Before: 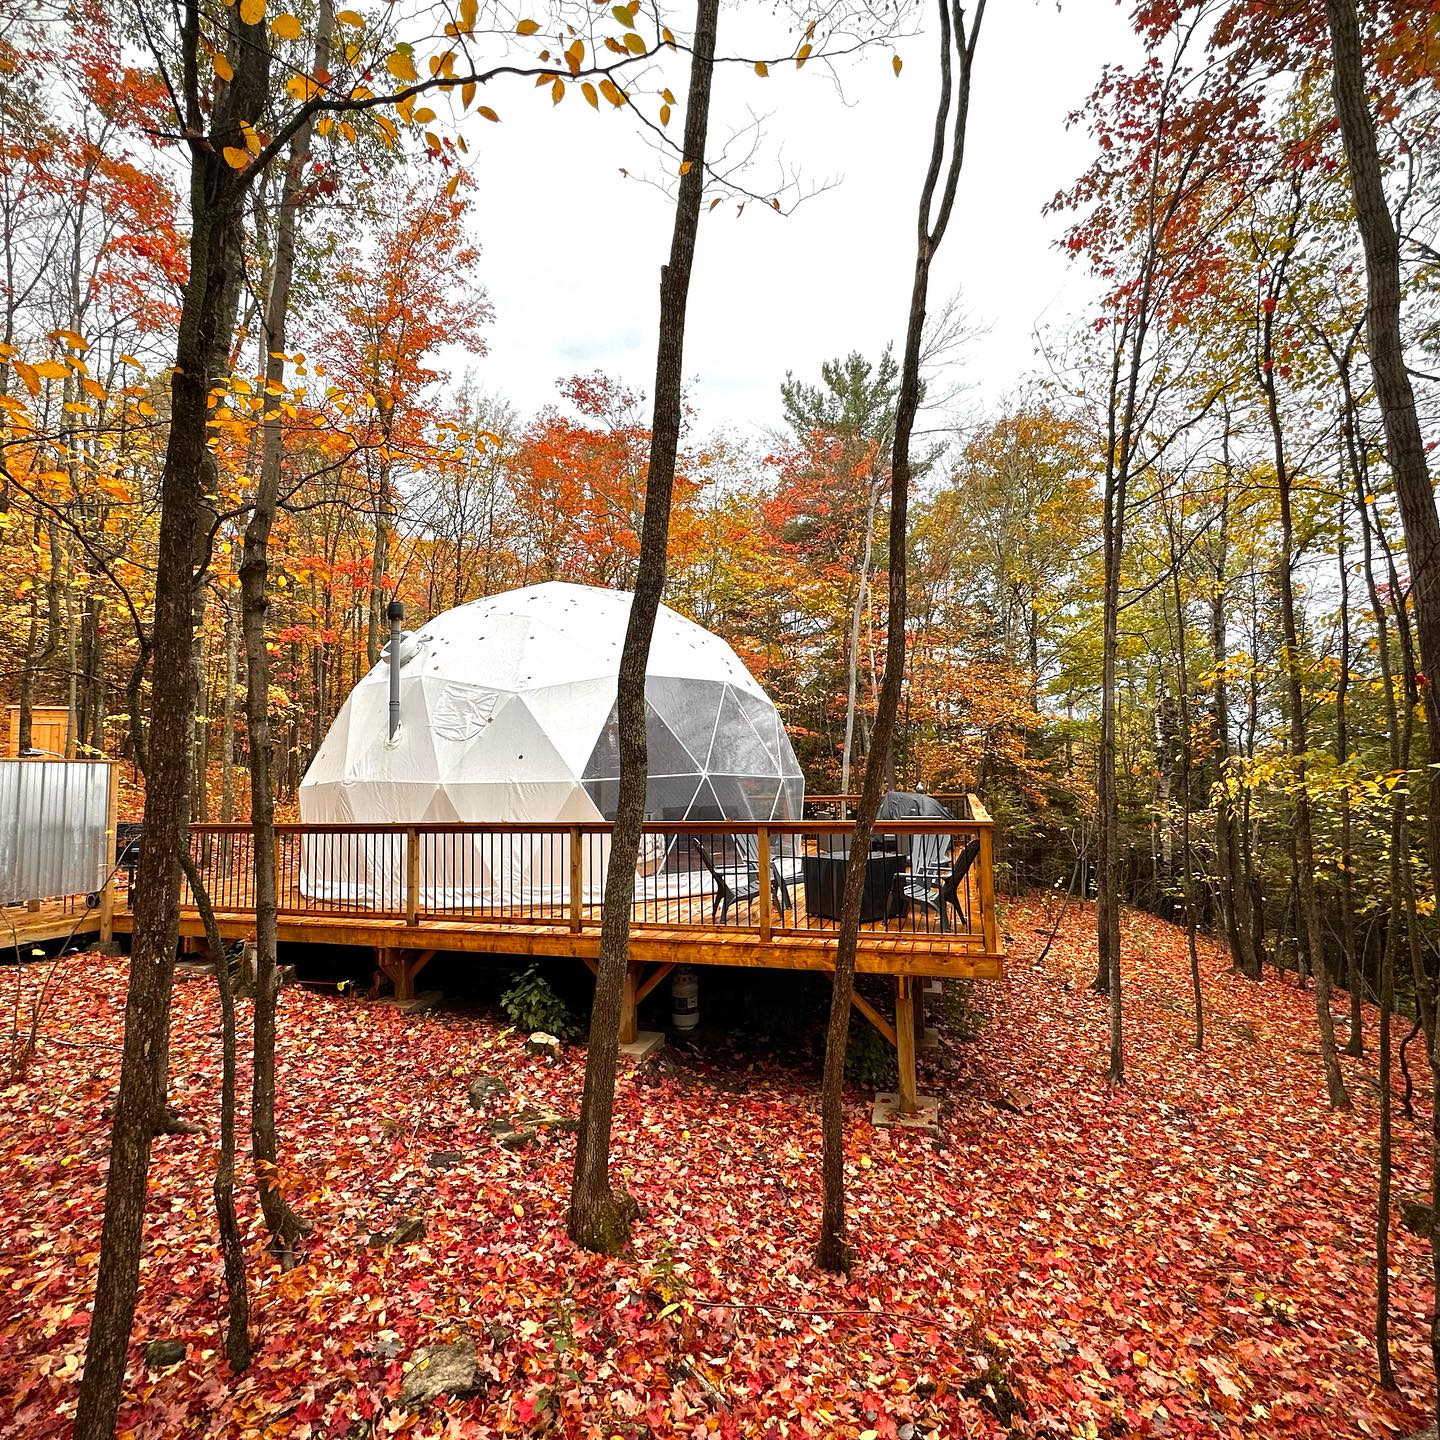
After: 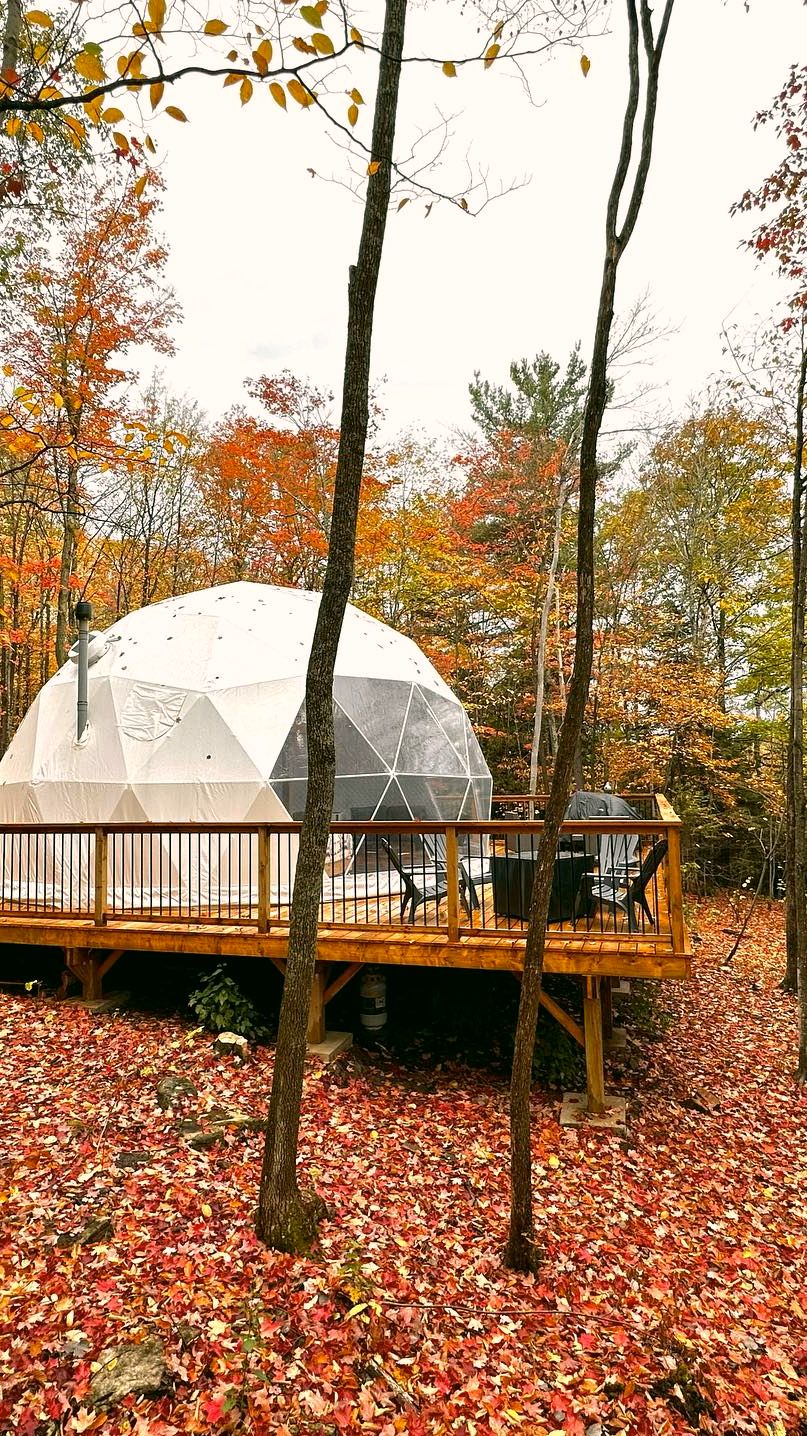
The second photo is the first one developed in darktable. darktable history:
crop: left 21.674%, right 22.086%
color correction: highlights a* 4.02, highlights b* 4.98, shadows a* -7.55, shadows b* 4.98
